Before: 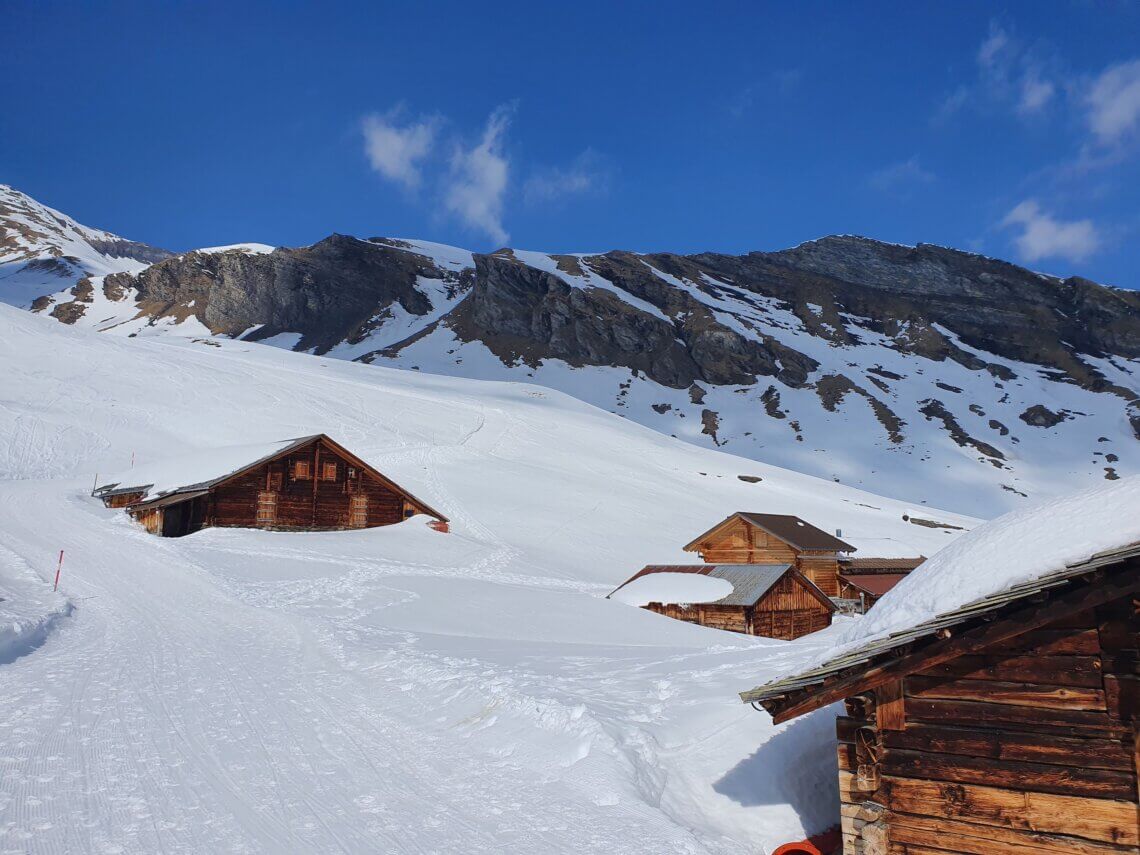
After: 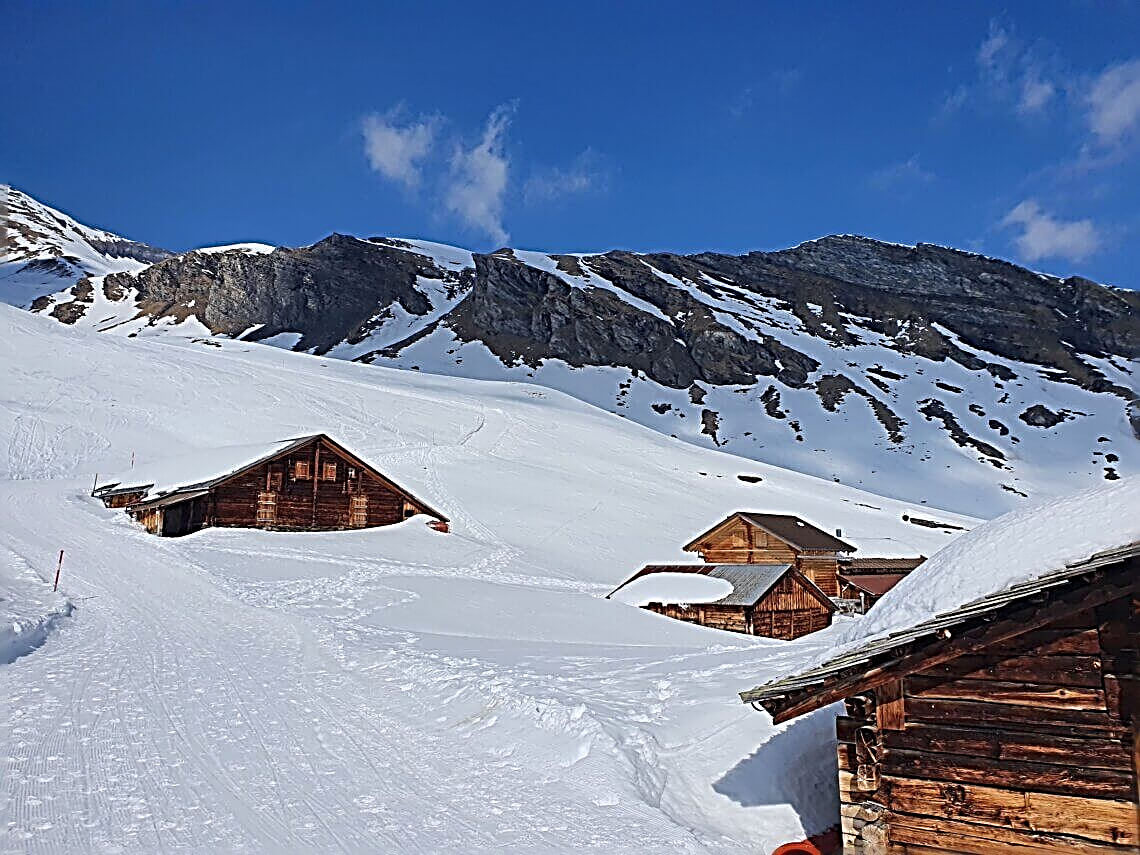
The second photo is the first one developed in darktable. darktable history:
tone equalizer: mask exposure compensation -0.495 EV
sharpen: radius 3.142, amount 1.725
